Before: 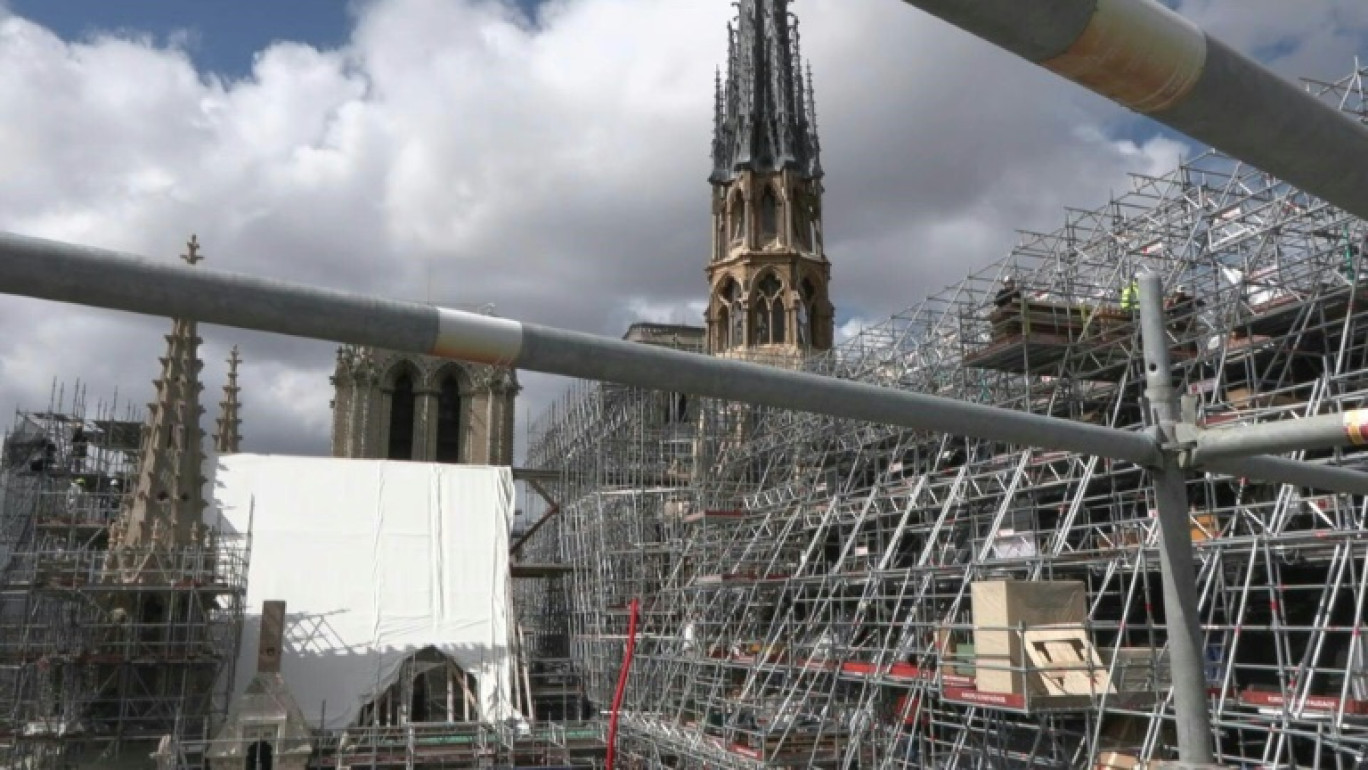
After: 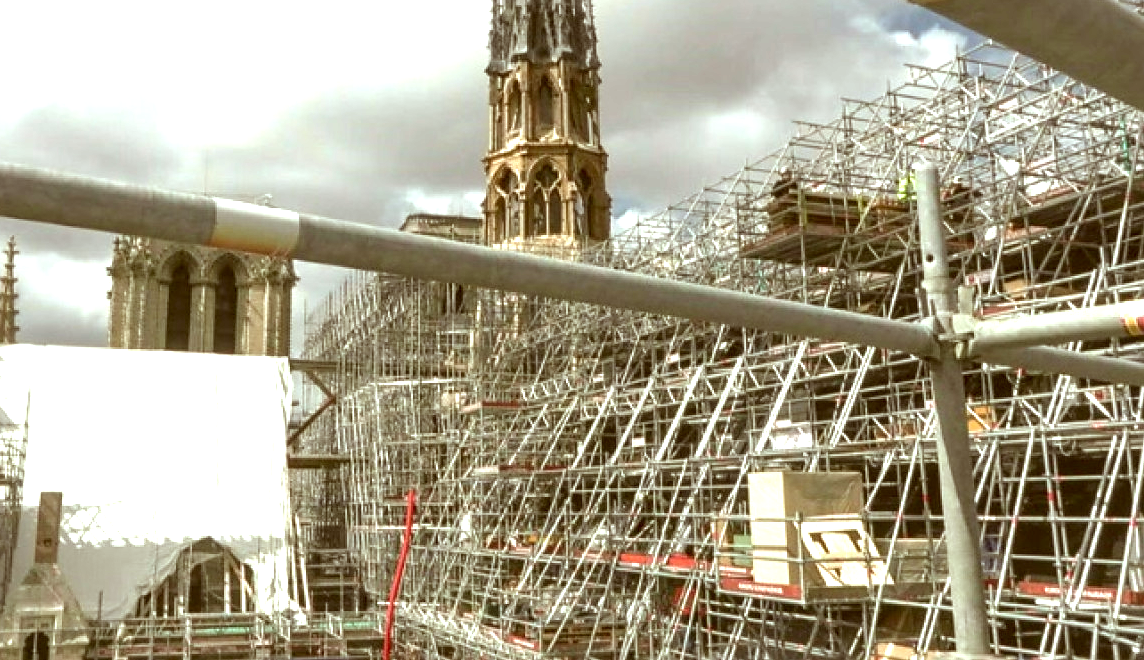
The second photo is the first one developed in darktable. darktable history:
color correction: highlights a* -5.94, highlights b* 9.48, shadows a* 10.12, shadows b* 23.94
crop: left 16.315%, top 14.246%
sharpen: radius 1.864, amount 0.398, threshold 1.271
exposure: black level correction 0, exposure 1.1 EV, compensate exposure bias true, compensate highlight preservation false
local contrast: on, module defaults
white balance: emerald 1
color balance rgb: perceptual saturation grading › global saturation -1%
